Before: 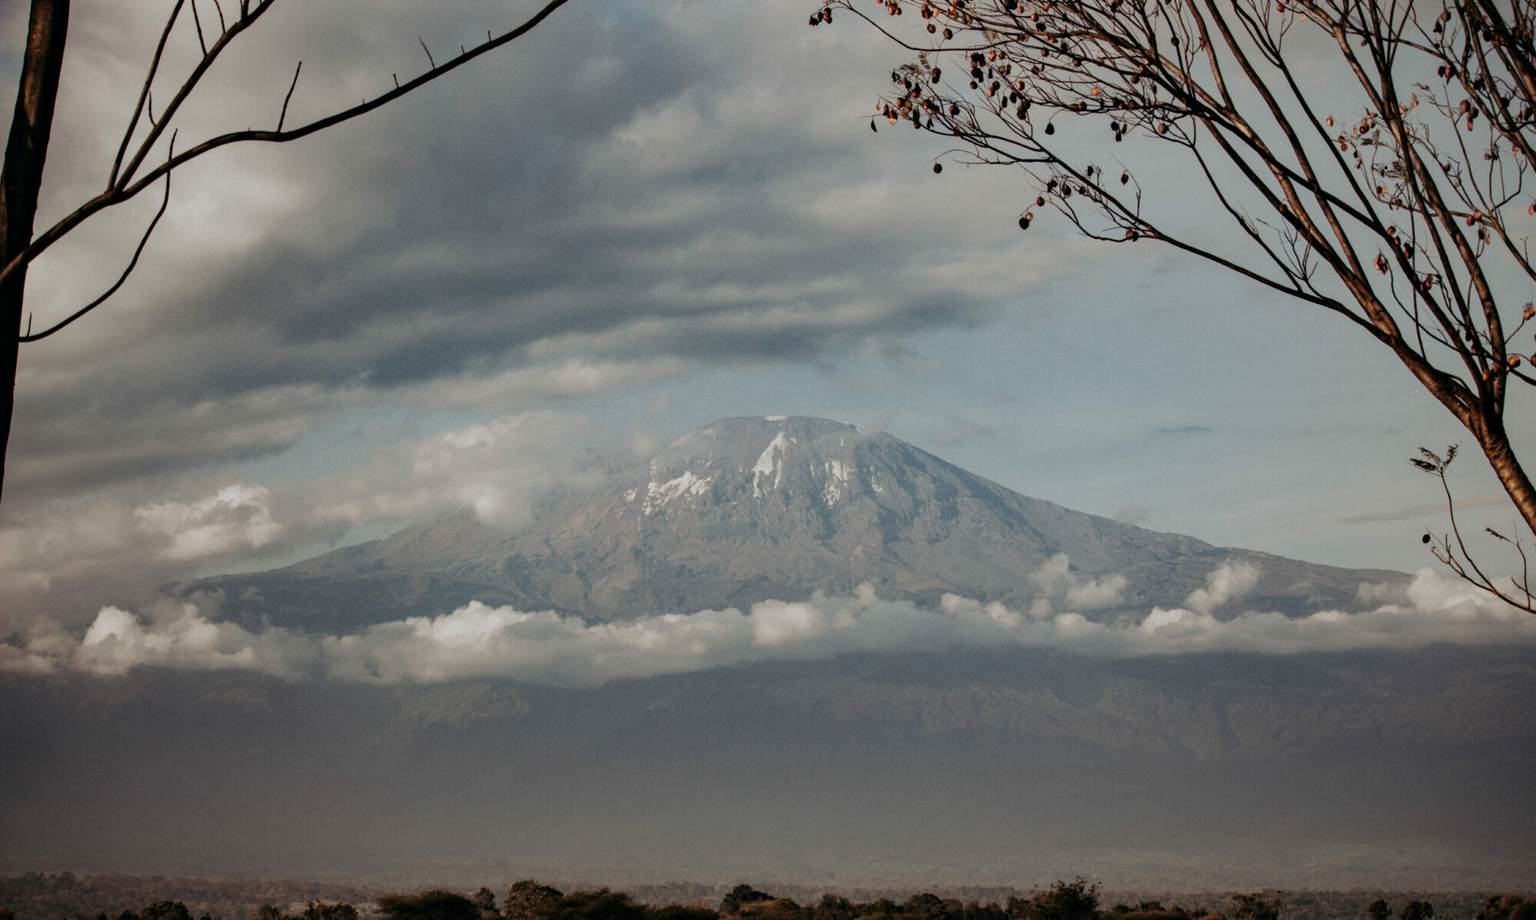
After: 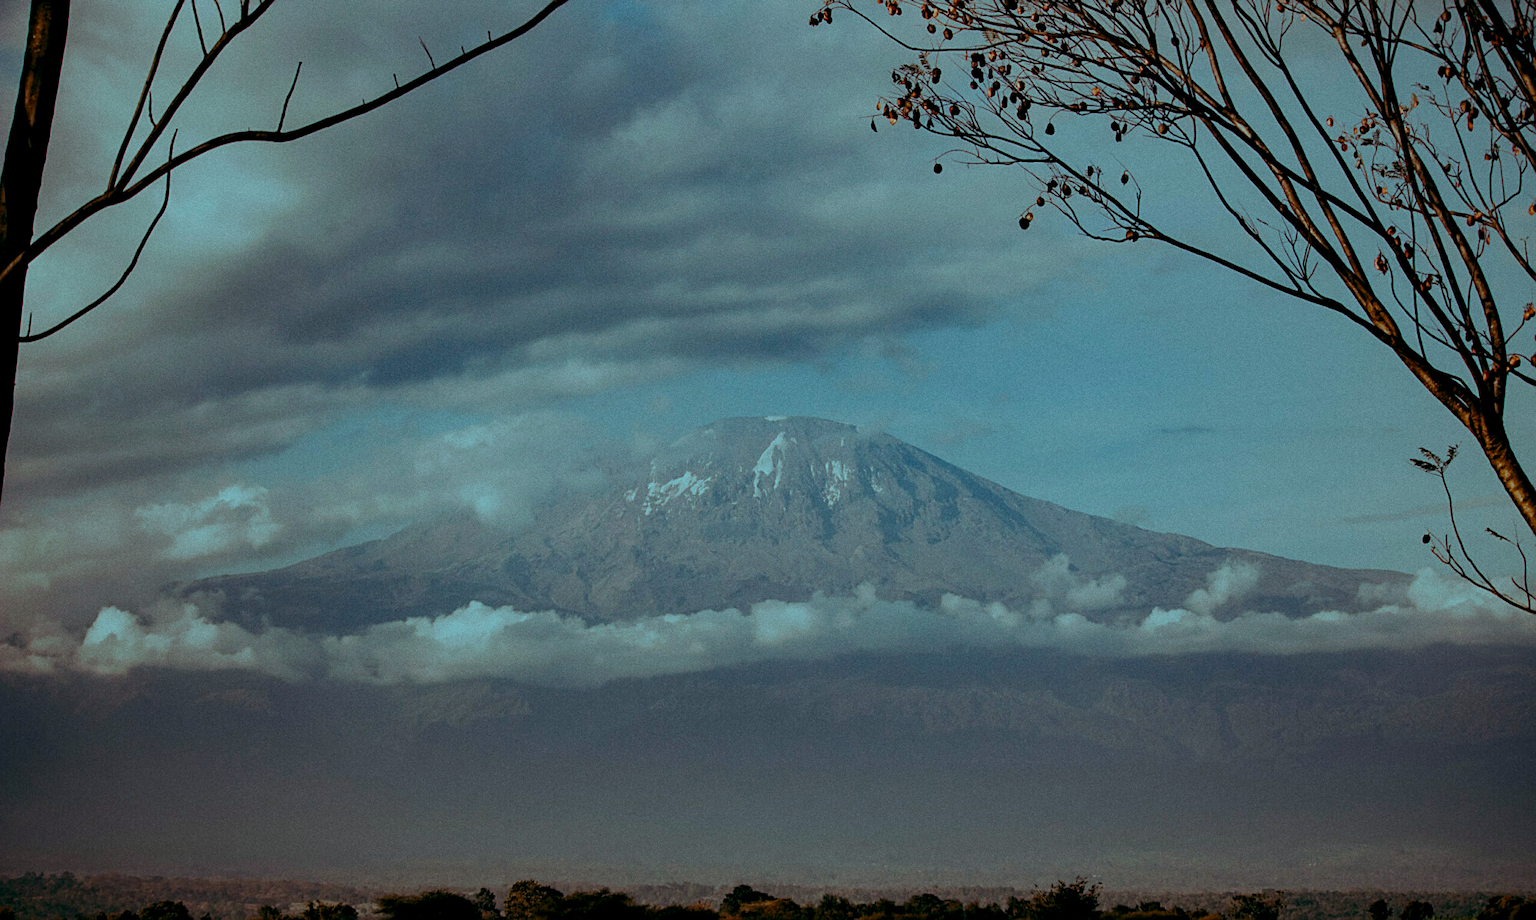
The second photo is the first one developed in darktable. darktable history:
color balance rgb: shadows lift › luminance -7.7%, shadows lift › chroma 2.13%, shadows lift › hue 165.27°, power › luminance -7.77%, power › chroma 1.34%, power › hue 330.55°, highlights gain › luminance -33.33%, highlights gain › chroma 5.68%, highlights gain › hue 217.2°, global offset › luminance -0.33%, global offset › chroma 0.11%, global offset › hue 165.27°, perceptual saturation grading › global saturation 27.72%, perceptual saturation grading › highlights -25%, perceptual saturation grading › mid-tones 25%, perceptual saturation grading › shadows 50%
grain: coarseness 0.47 ISO
sharpen: on, module defaults
